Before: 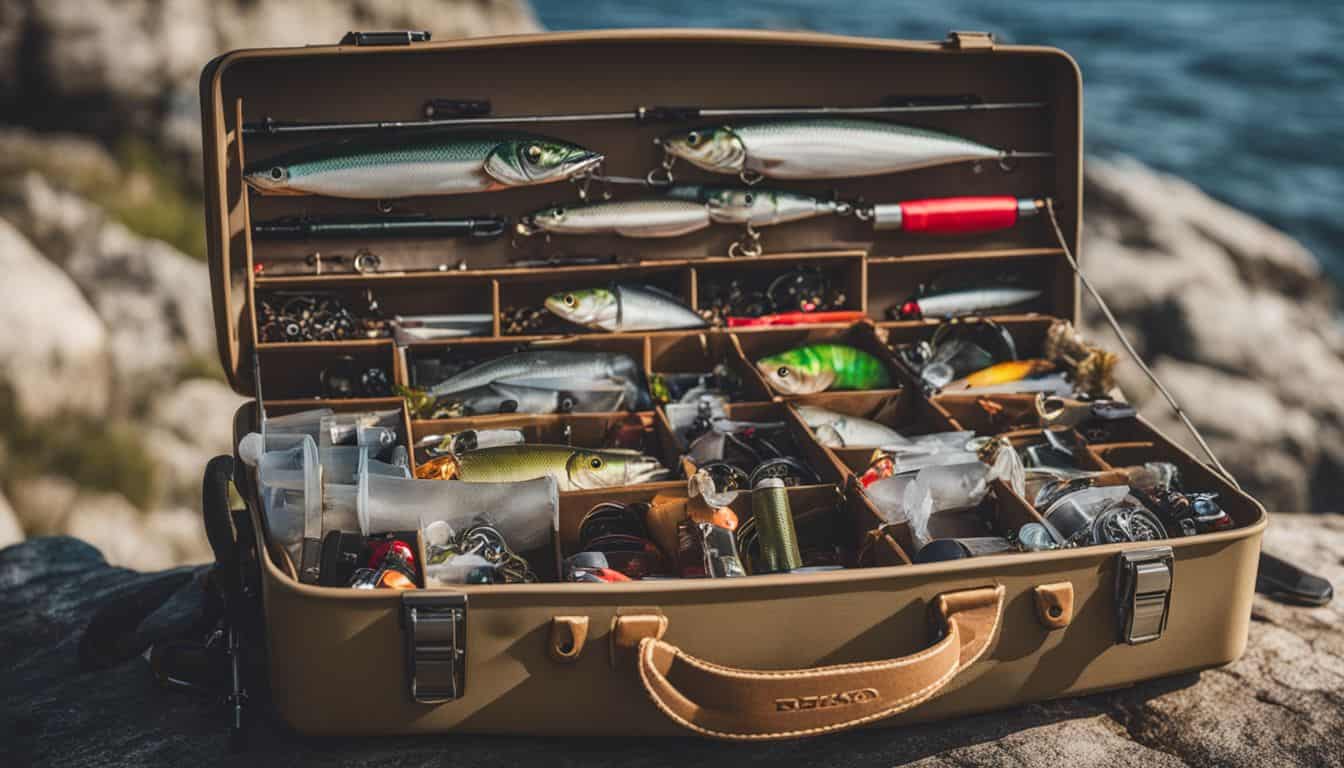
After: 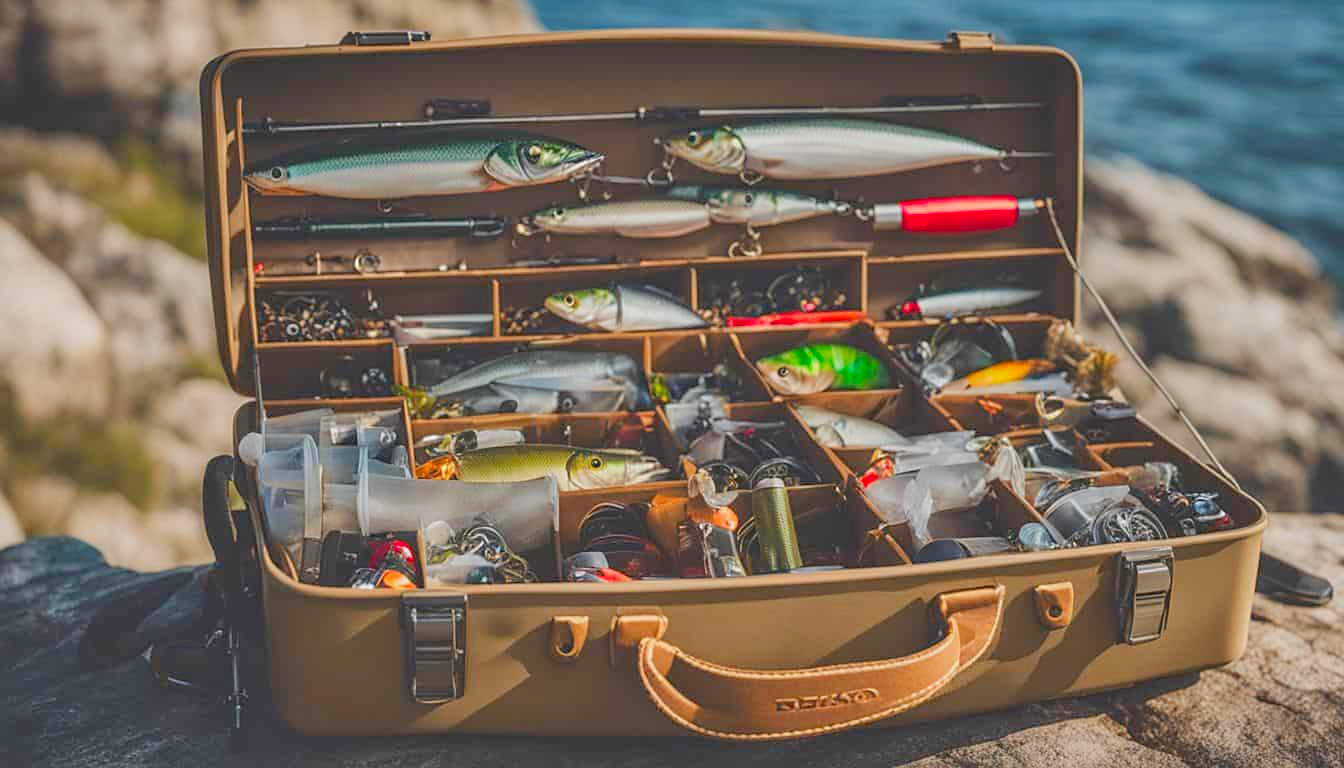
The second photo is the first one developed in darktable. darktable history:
contrast brightness saturation: contrast -0.172, saturation 0.187
sharpen: radius 1.866, amount 0.408, threshold 1.271
exposure: black level correction 0.001, compensate highlight preservation false
tone equalizer: -7 EV 0.14 EV, -6 EV 0.635 EV, -5 EV 1.13 EV, -4 EV 1.35 EV, -3 EV 1.14 EV, -2 EV 0.6 EV, -1 EV 0.155 EV, smoothing diameter 24.91%, edges refinement/feathering 9.09, preserve details guided filter
